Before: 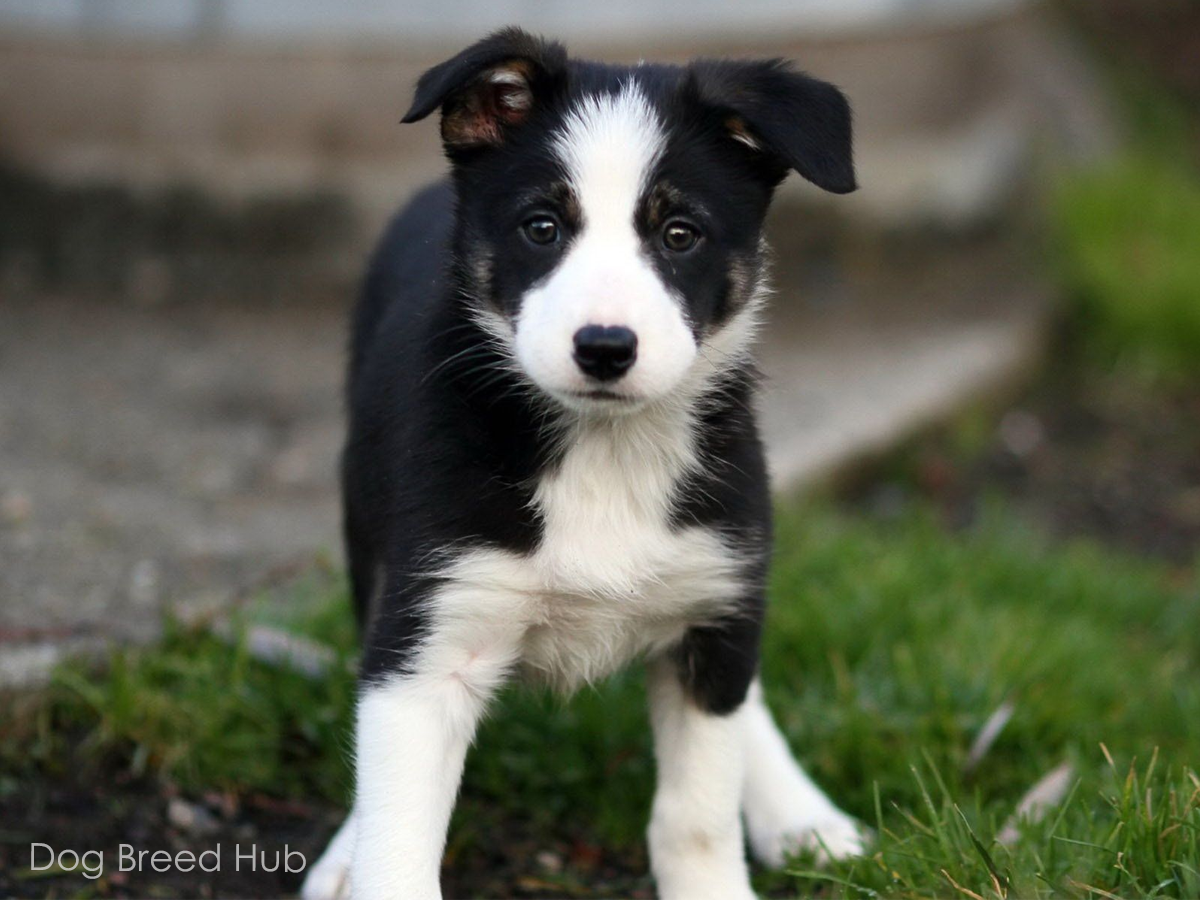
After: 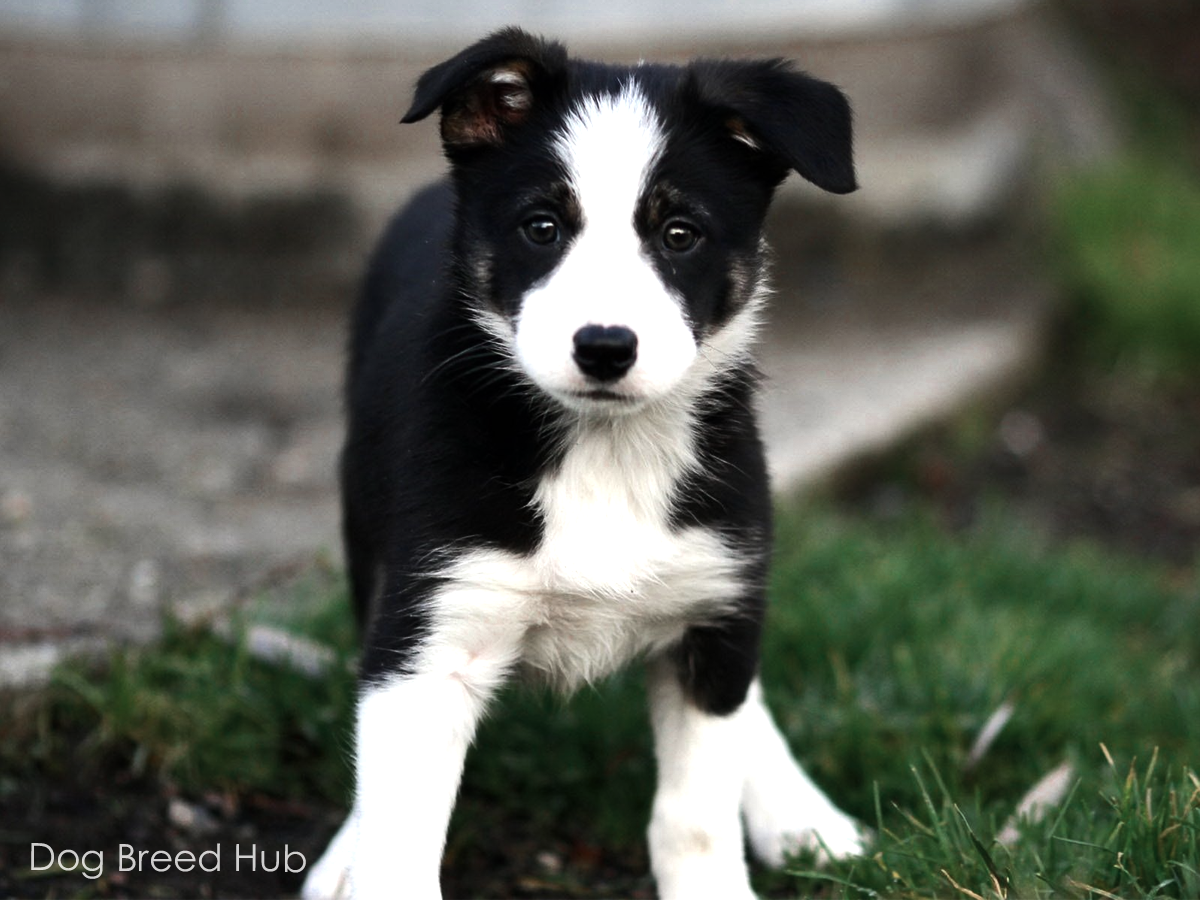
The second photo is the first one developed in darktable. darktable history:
tone equalizer: -8 EV -0.75 EV, -7 EV -0.7 EV, -6 EV -0.6 EV, -5 EV -0.4 EV, -3 EV 0.4 EV, -2 EV 0.6 EV, -1 EV 0.7 EV, +0 EV 0.75 EV, edges refinement/feathering 500, mask exposure compensation -1.57 EV, preserve details no
color zones: curves: ch0 [(0, 0.5) (0.125, 0.4) (0.25, 0.5) (0.375, 0.4) (0.5, 0.4) (0.625, 0.35) (0.75, 0.35) (0.875, 0.5)]; ch1 [(0, 0.35) (0.125, 0.45) (0.25, 0.35) (0.375, 0.35) (0.5, 0.35) (0.625, 0.35) (0.75, 0.45) (0.875, 0.35)]; ch2 [(0, 0.6) (0.125, 0.5) (0.25, 0.5) (0.375, 0.6) (0.5, 0.6) (0.625, 0.5) (0.75, 0.5) (0.875, 0.5)]
